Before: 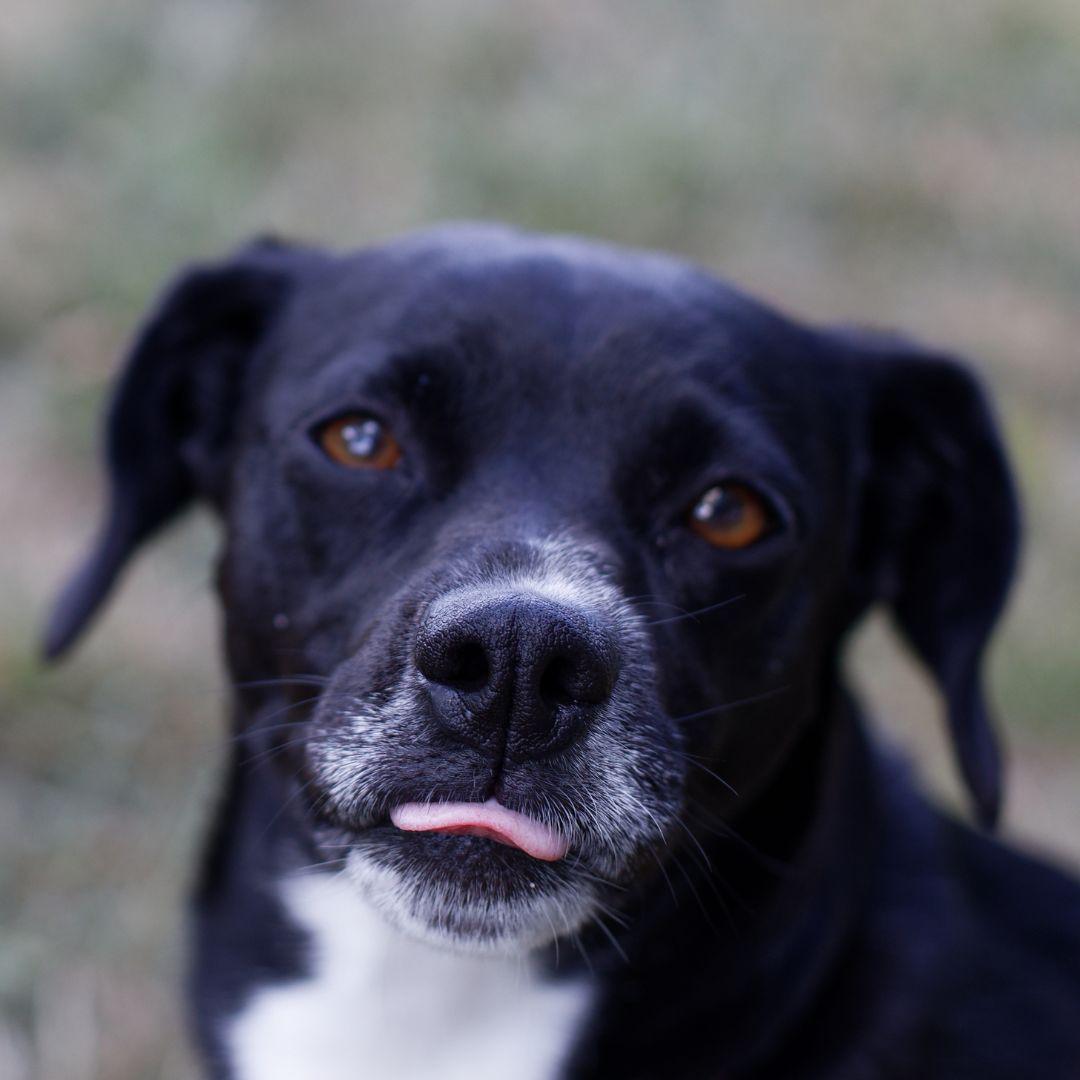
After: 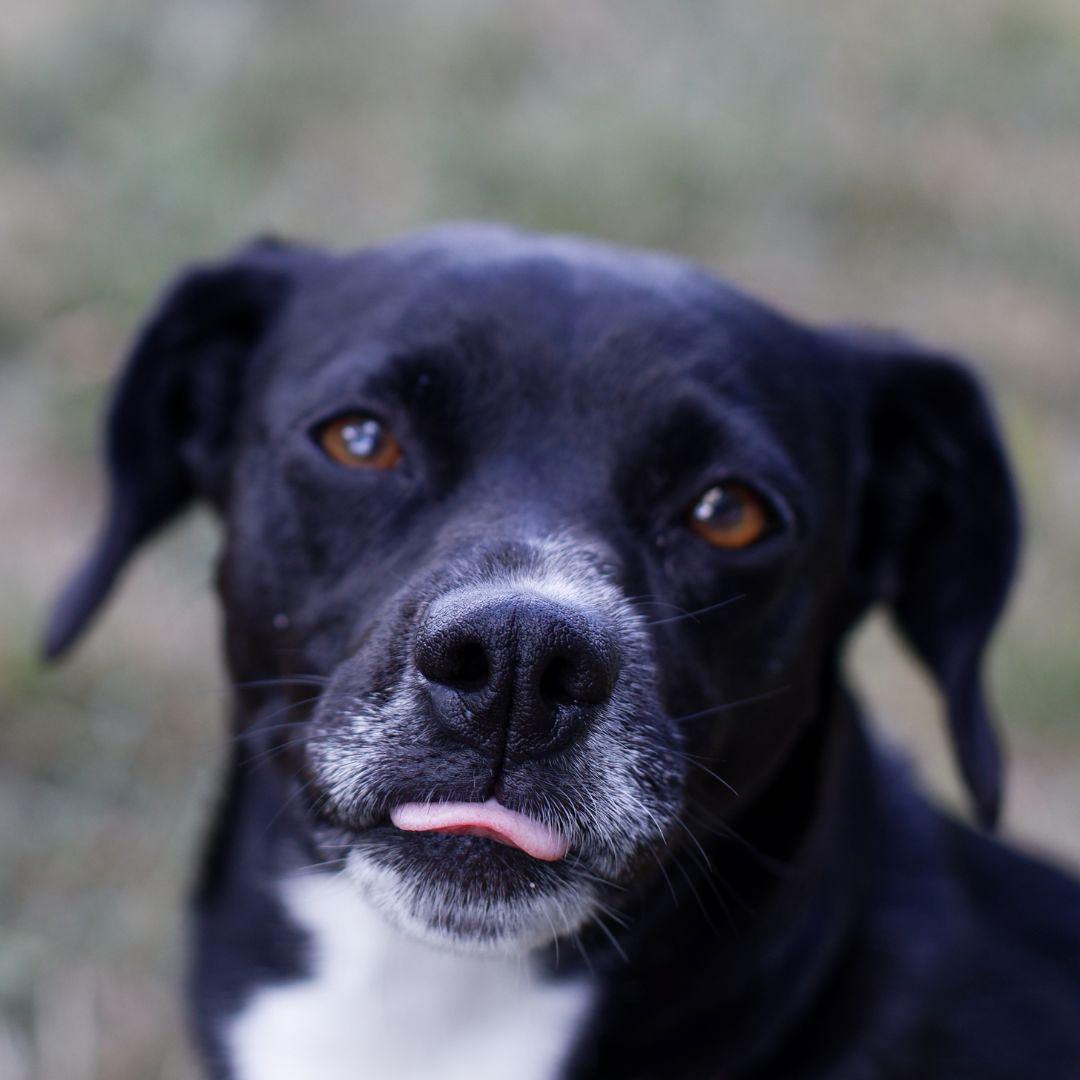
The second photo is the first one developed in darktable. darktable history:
shadows and highlights: shadows 31.4, highlights 1.08, soften with gaussian
